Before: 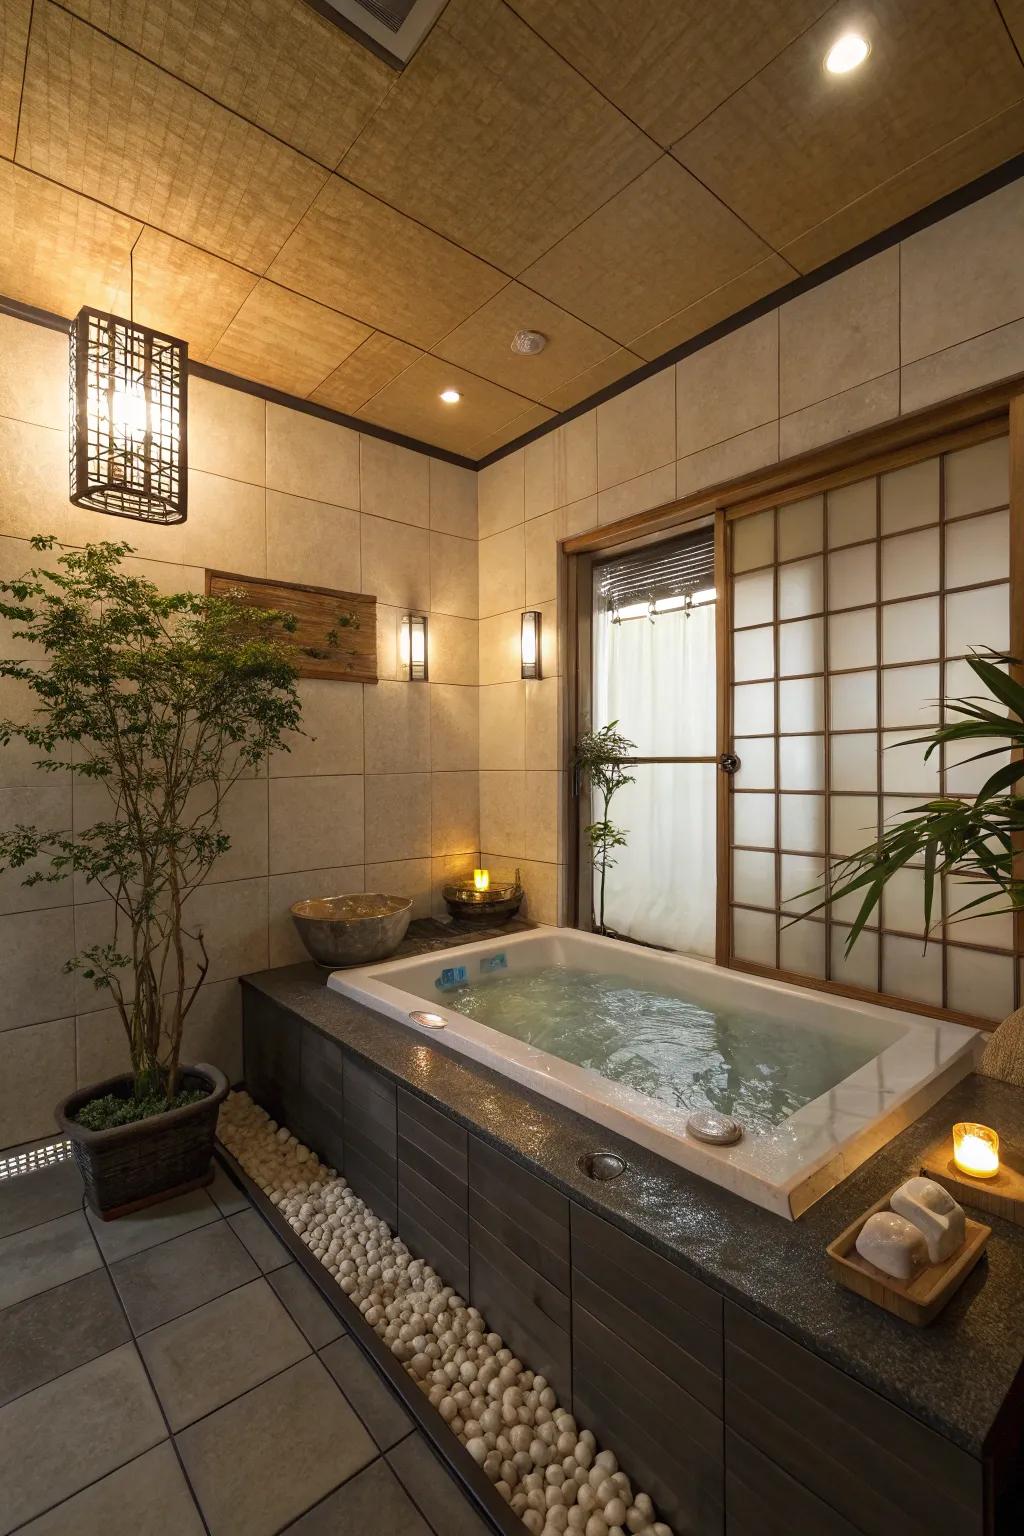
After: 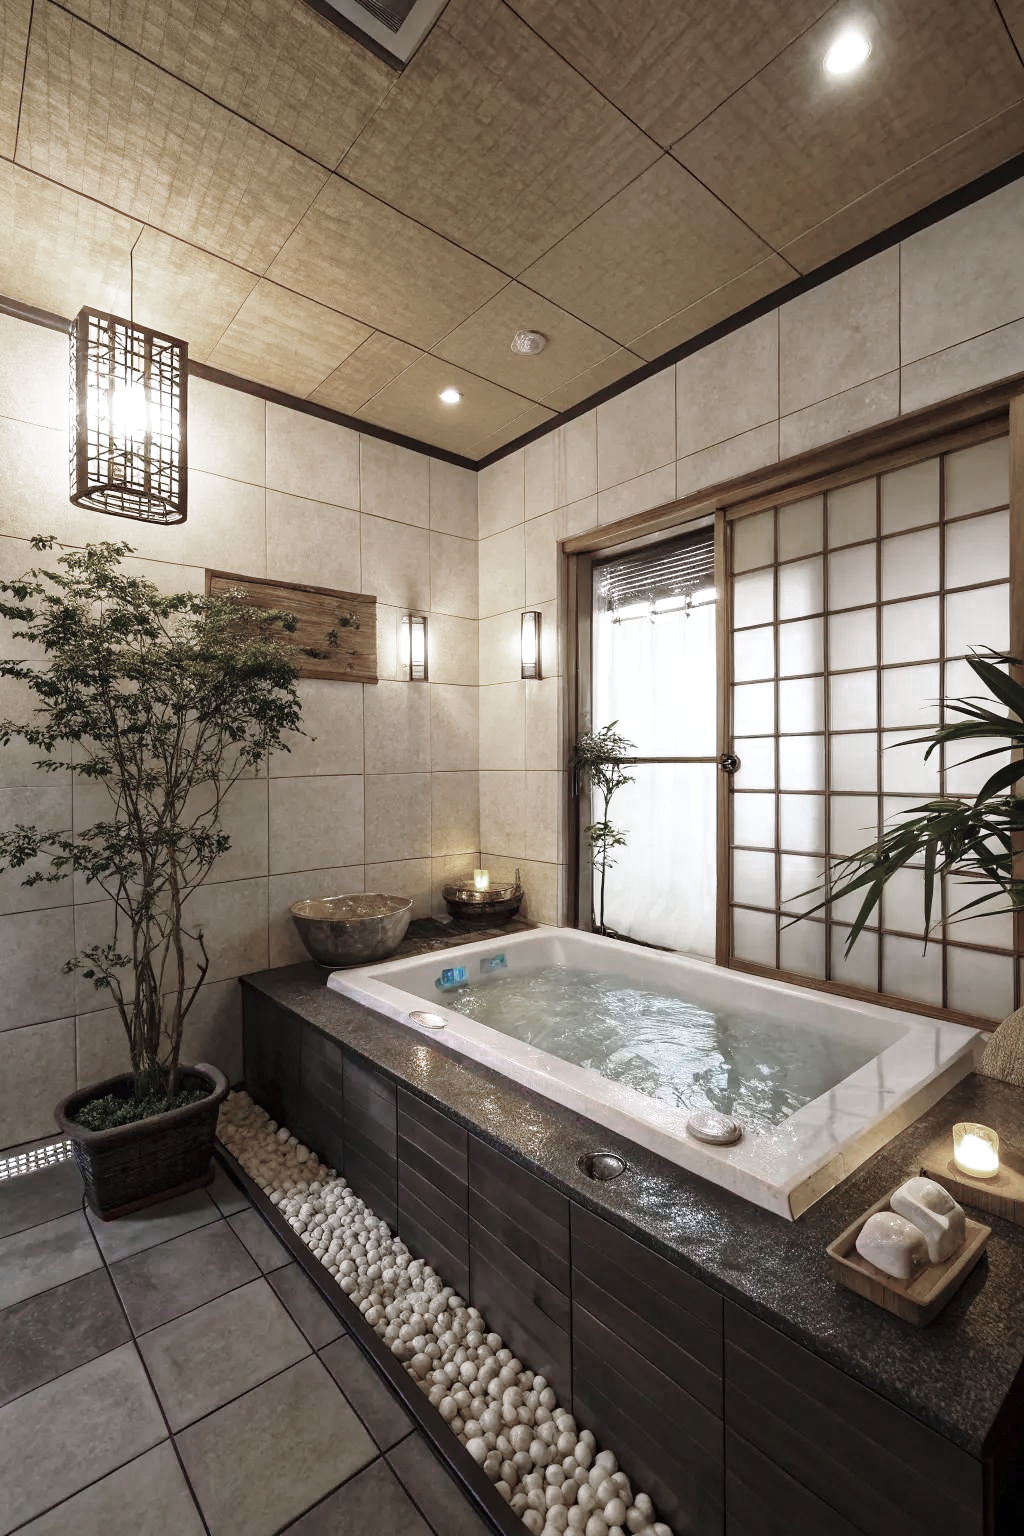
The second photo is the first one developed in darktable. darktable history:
base curve: curves: ch0 [(0, 0) (0.028, 0.03) (0.121, 0.232) (0.46, 0.748) (0.859, 0.968) (1, 1)], preserve colors none
color balance rgb: perceptual saturation grading › global saturation 35.16%, perceptual saturation grading › highlights -24.754%, perceptual saturation grading › shadows 24.127%, global vibrance 20%
color zones: curves: ch0 [(0, 0.613) (0.01, 0.613) (0.245, 0.448) (0.498, 0.529) (0.642, 0.665) (0.879, 0.777) (0.99, 0.613)]; ch1 [(0, 0.272) (0.219, 0.127) (0.724, 0.346)]
color calibration: illuminant as shot in camera, x 0.358, y 0.373, temperature 4628.91 K, saturation algorithm version 1 (2020)
